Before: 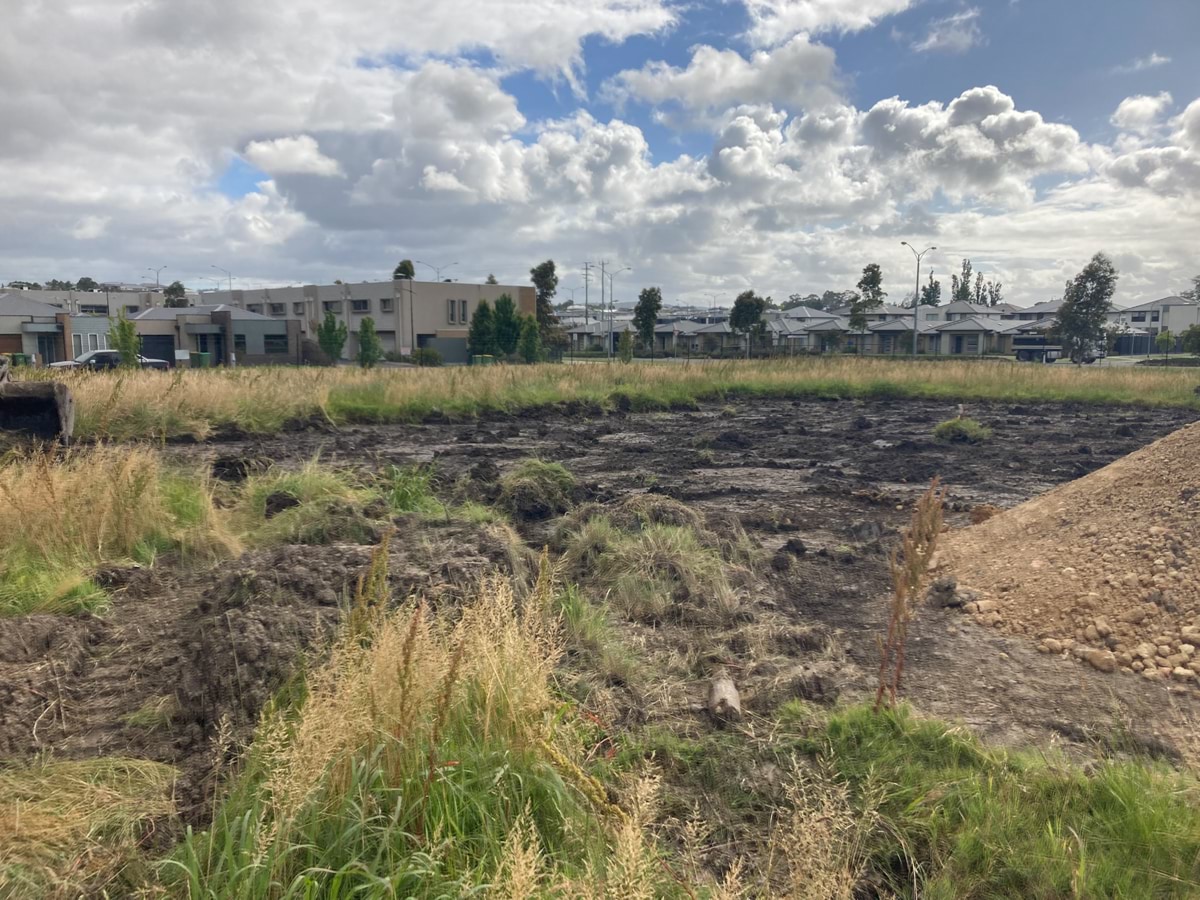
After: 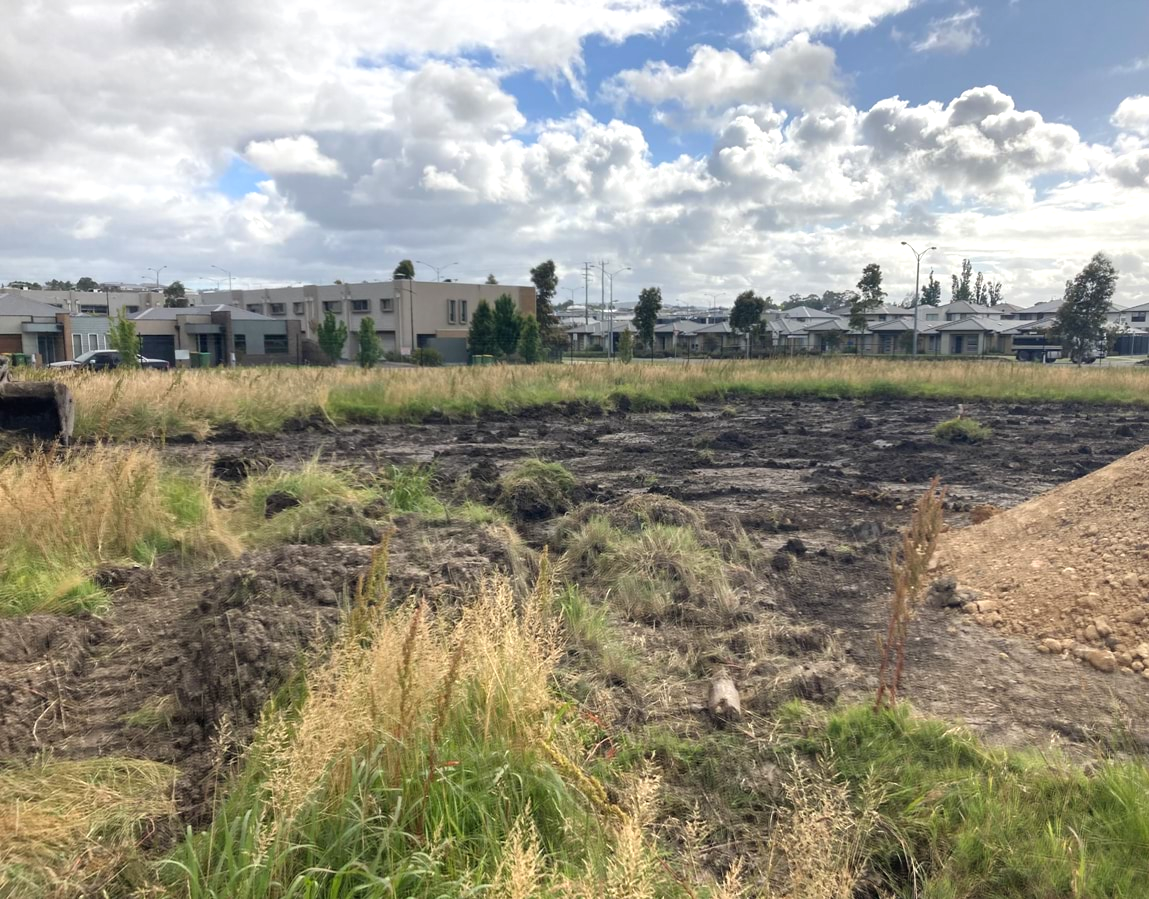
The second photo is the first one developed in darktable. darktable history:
crop: right 4.171%, bottom 0.026%
tone equalizer: -8 EV -0.405 EV, -7 EV -0.416 EV, -6 EV -0.373 EV, -5 EV -0.247 EV, -3 EV 0.236 EV, -2 EV 0.349 EV, -1 EV 0.404 EV, +0 EV 0.423 EV, luminance estimator HSV value / RGB max
